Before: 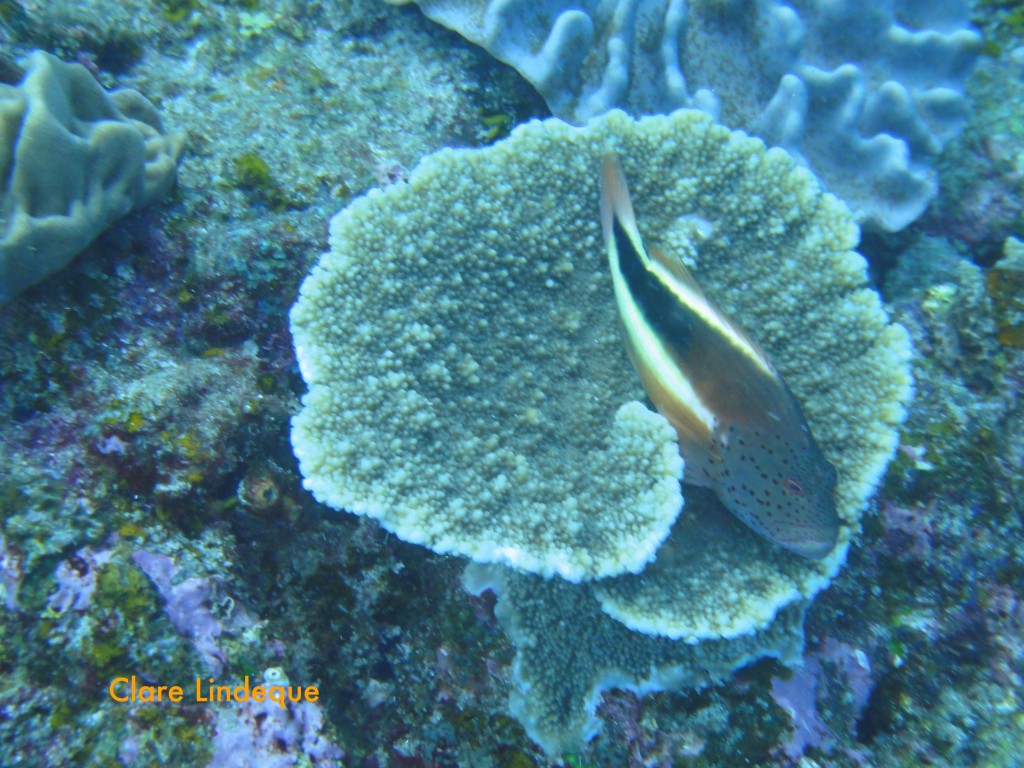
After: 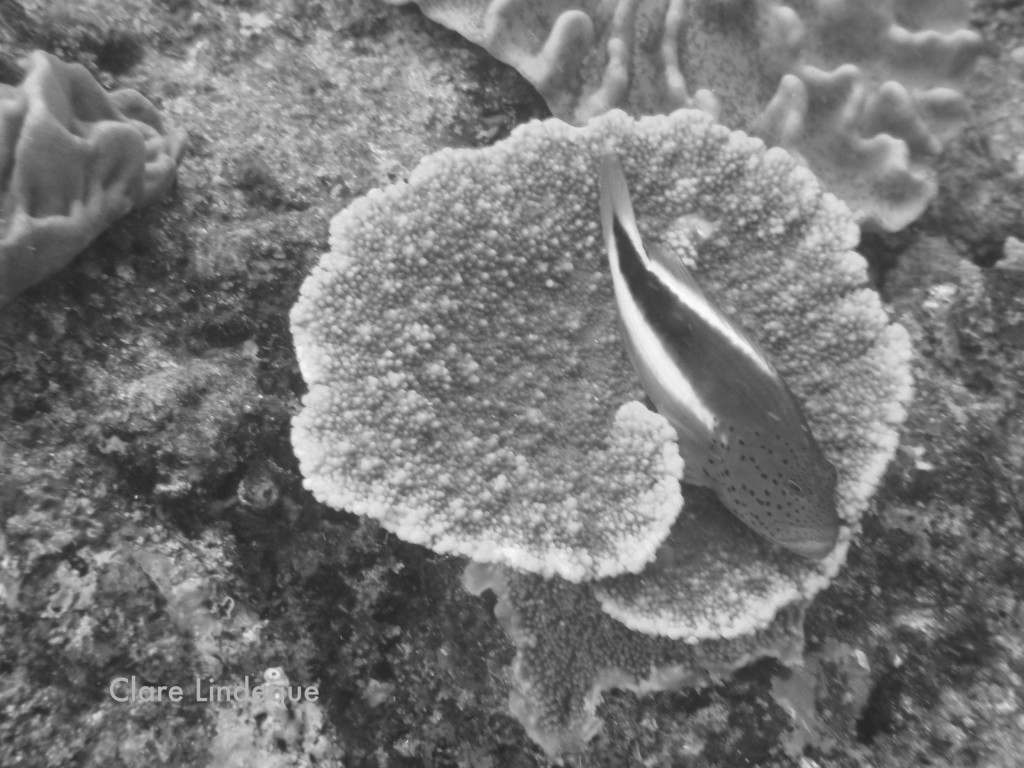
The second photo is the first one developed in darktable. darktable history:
contrast brightness saturation: saturation -0.994
